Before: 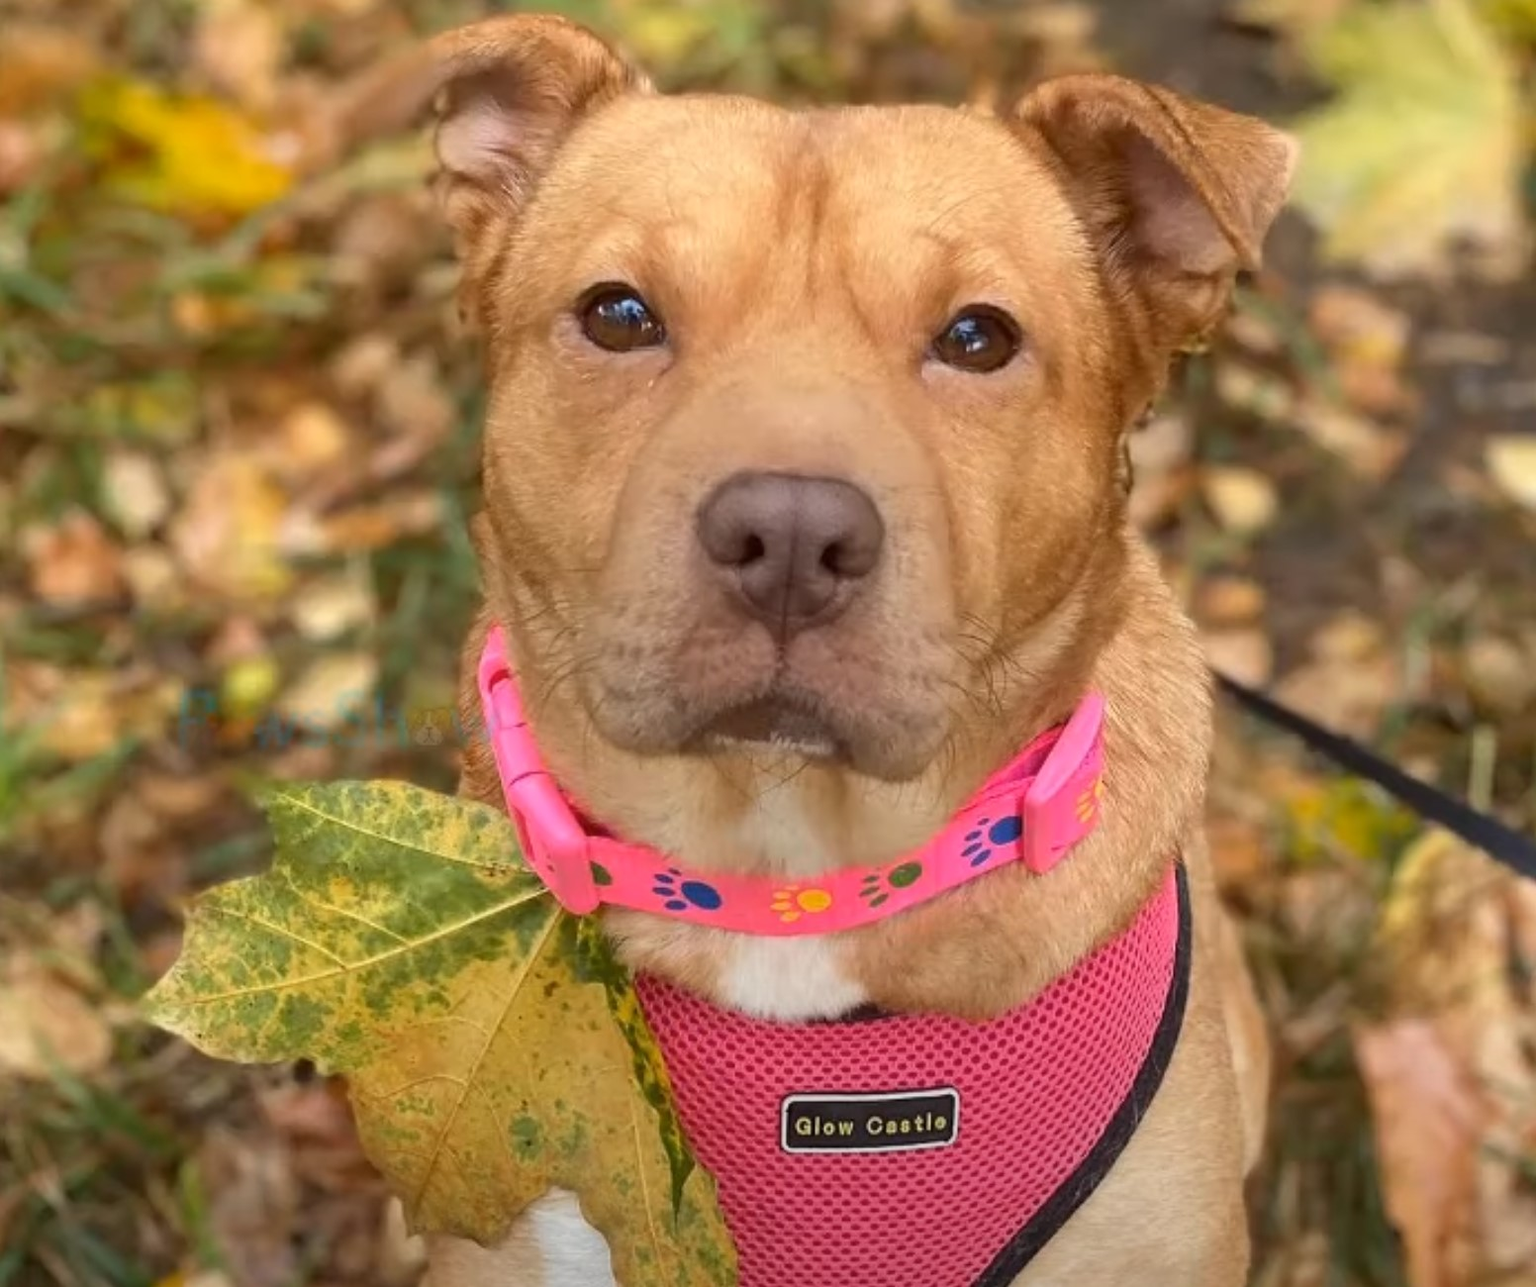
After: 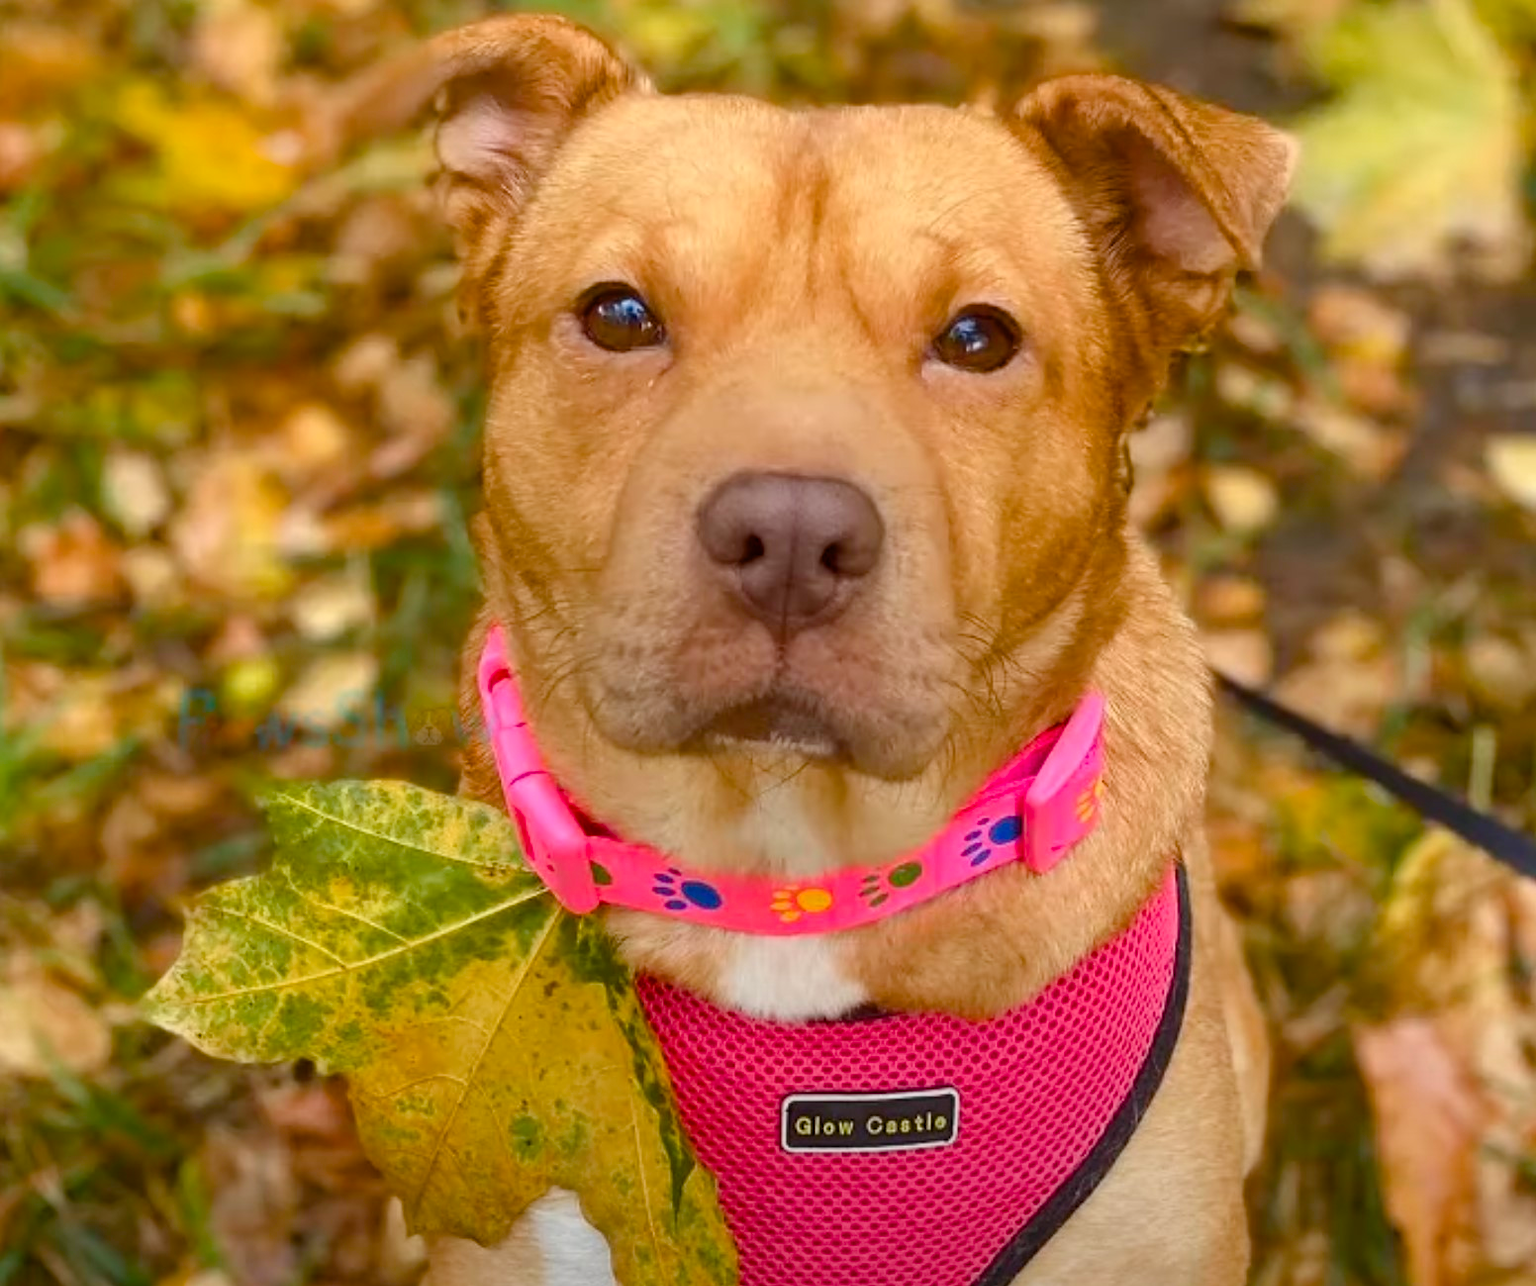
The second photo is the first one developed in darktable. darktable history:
color balance rgb: perceptual saturation grading › global saturation 20%, perceptual saturation grading › highlights -13.903%, perceptual saturation grading › shadows 50.155%, global vibrance 14.676%
